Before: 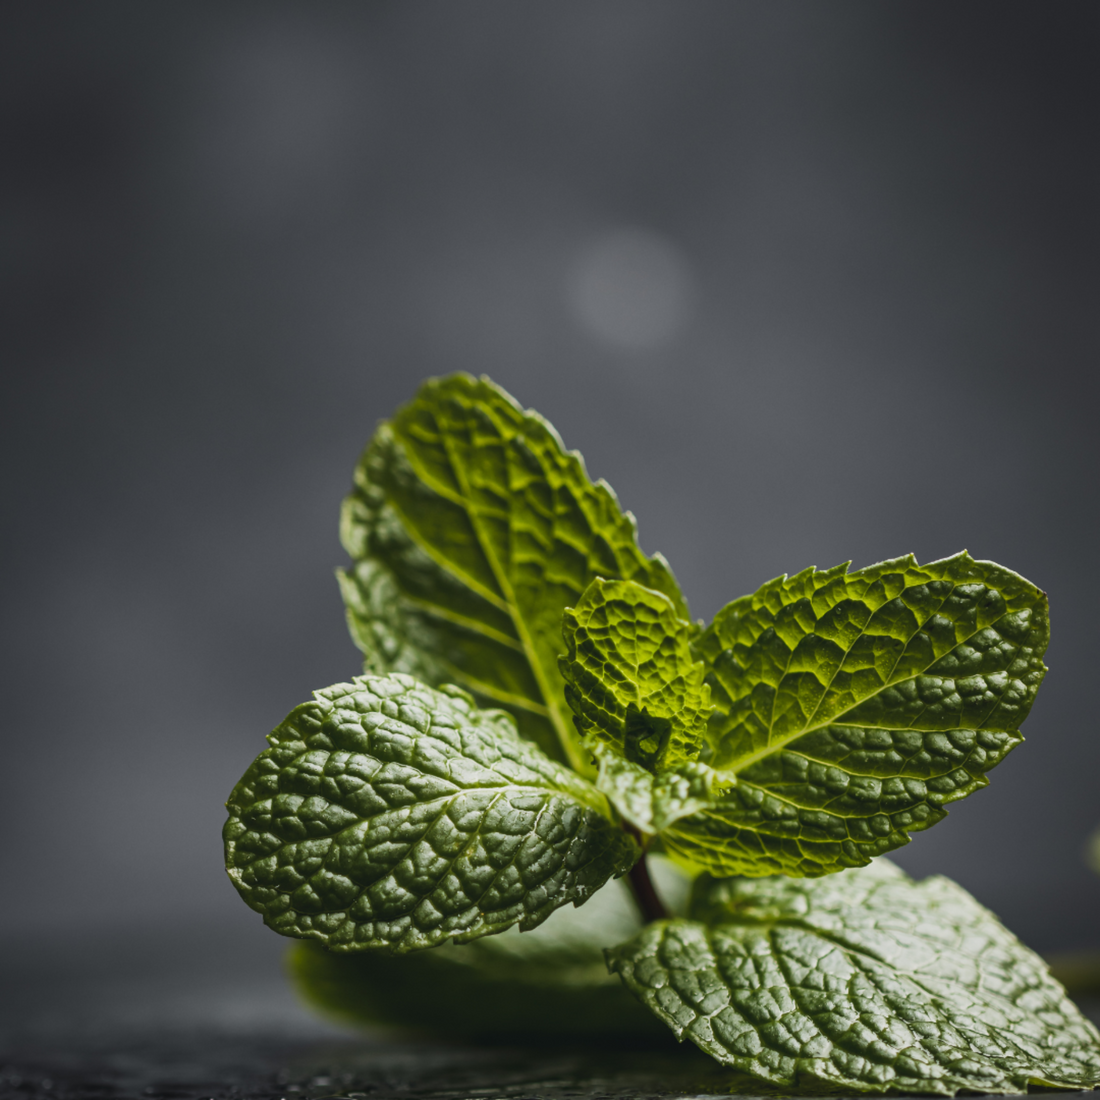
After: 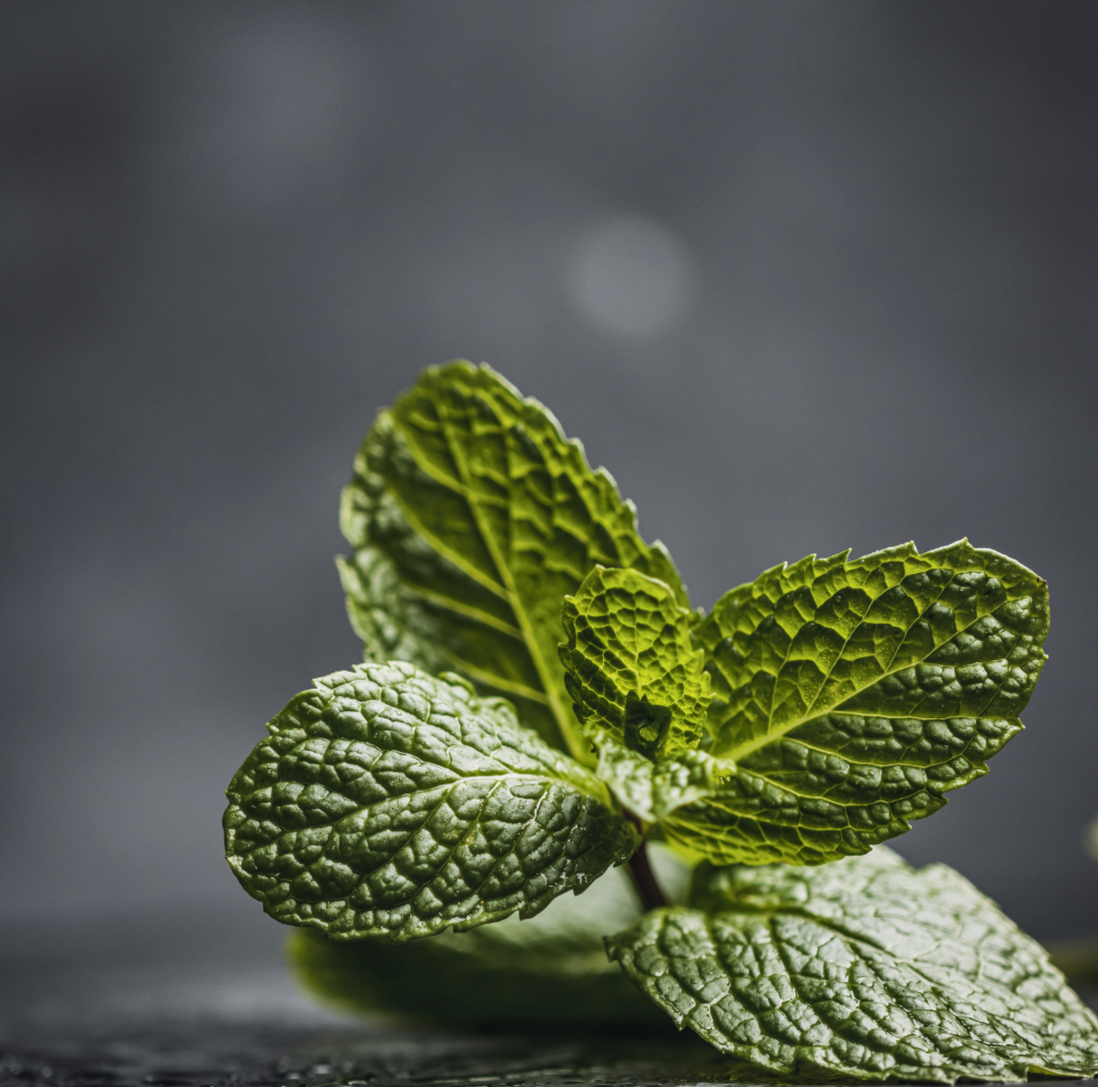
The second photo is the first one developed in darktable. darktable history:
exposure: exposure -0.048 EV, compensate highlight preservation false
crop: top 1.096%, right 0.094%
local contrast: on, module defaults
shadows and highlights: low approximation 0.01, soften with gaussian
